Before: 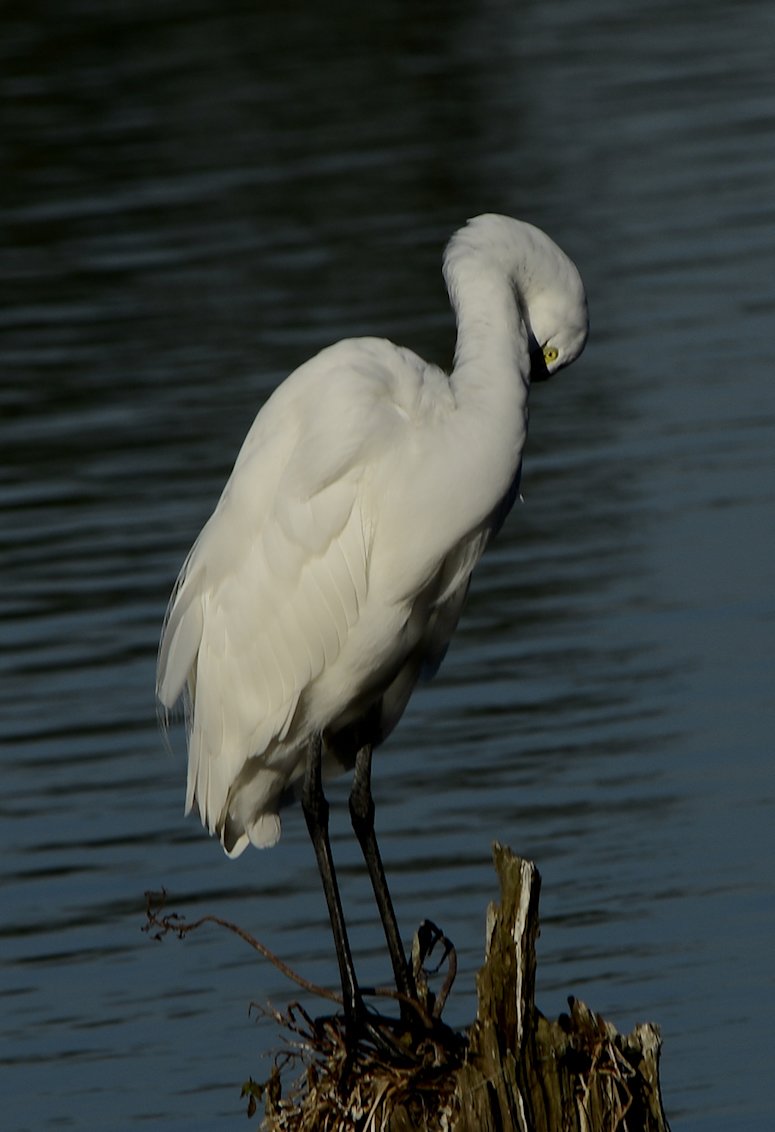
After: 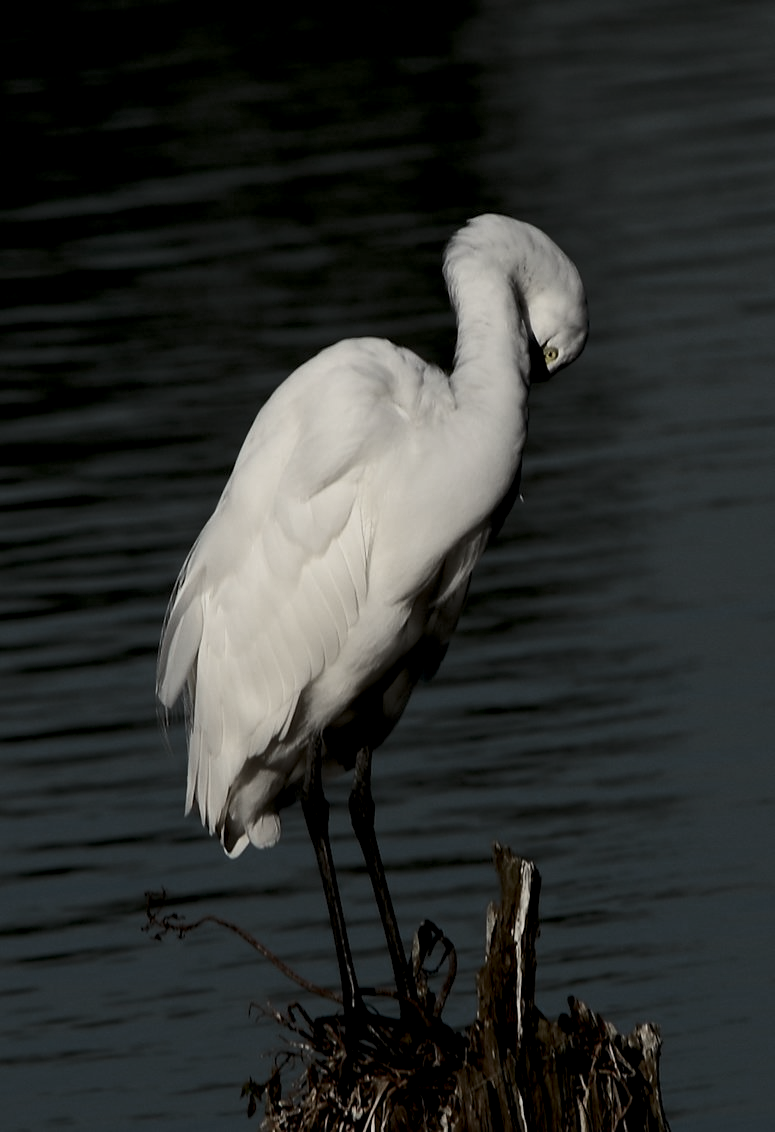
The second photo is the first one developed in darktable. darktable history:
tone curve: curves: ch0 [(0, 0) (0.003, 0.003) (0.011, 0.012) (0.025, 0.027) (0.044, 0.048) (0.069, 0.075) (0.1, 0.108) (0.136, 0.147) (0.177, 0.192) (0.224, 0.243) (0.277, 0.3) (0.335, 0.363) (0.399, 0.433) (0.468, 0.508) (0.543, 0.589) (0.623, 0.676) (0.709, 0.769) (0.801, 0.868) (0.898, 0.949) (1, 1)], preserve colors none
color look up table: target L [75.68, 67.32, 44.87, 26.43, 199.98, 100, 65.45, 63.68, 53.62, 41.97, 21.17, 54.36, 49.41, 35.53, 18.6, 85.72, 78.86, 68.1, 66.8, 48.6, 43.24, 44.94, 19.86, 7.757, 0 ×25], target a [-3.477, -11.77, -20.06, -7.187, 0.057, -0.002, 5.504, 9.918, 17.5, 27.47, 7.356, 1.67, 24.17, 0.933, 8.776, -0.415, -1.173, -14.88, -1.672, -13.81, -1.292, -3.664, -0.946, -0.507, 0 ×25], target b [33.11, 21.28, 12.37, 7.662, -0.029, 0.022, 29.83, 5.443, 24.34, 8.032, 5.103, -11.57, -7.575, -22.47, -8.546, -0.774, -0.951, -2.814, -1.786, -13.04, -1.564, -12.17, -0.956, -0.039, 0 ×25], num patches 24
